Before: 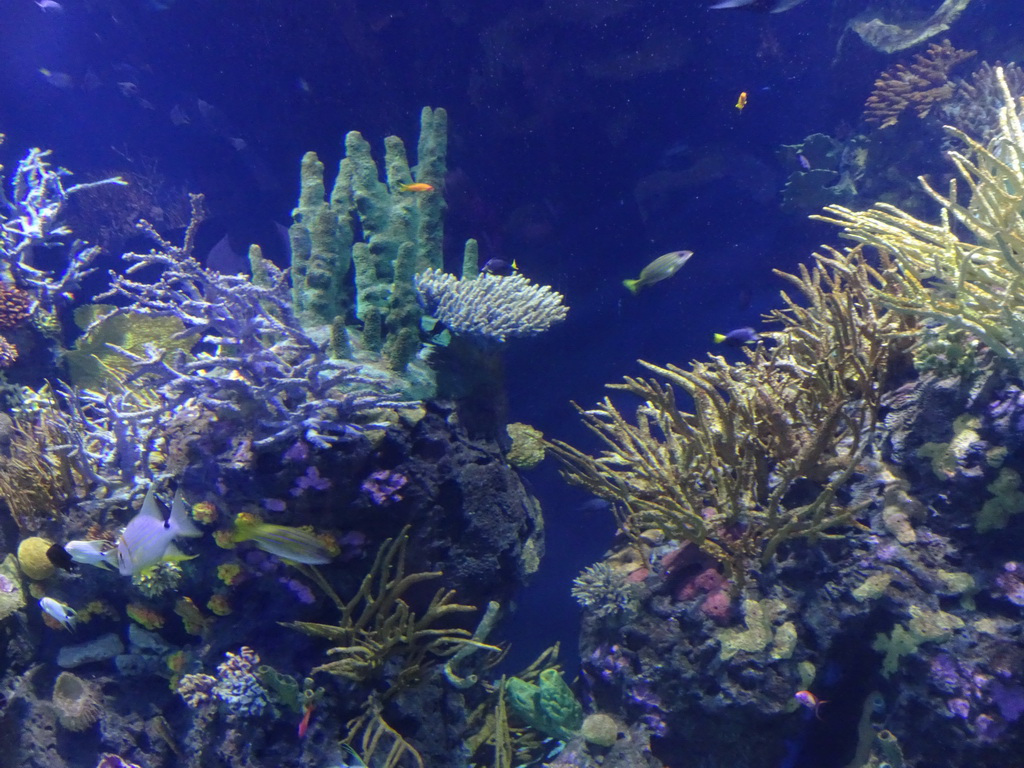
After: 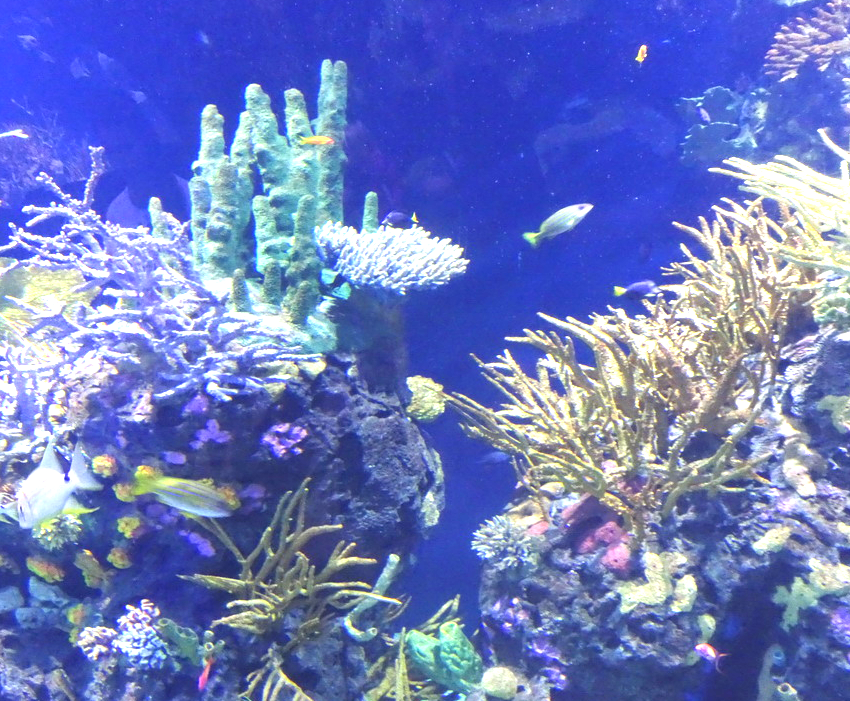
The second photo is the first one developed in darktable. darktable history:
crop: left 9.816%, top 6.212%, right 7.166%, bottom 2.47%
exposure: black level correction 0, exposure 2.401 EV, compensate exposure bias true, compensate highlight preservation false
tone equalizer: -8 EV -0.002 EV, -7 EV 0.004 EV, -6 EV -0.022 EV, -5 EV 0.013 EV, -4 EV -0.013 EV, -3 EV 0.024 EV, -2 EV -0.055 EV, -1 EV -0.271 EV, +0 EV -0.561 EV, mask exposure compensation -0.507 EV
